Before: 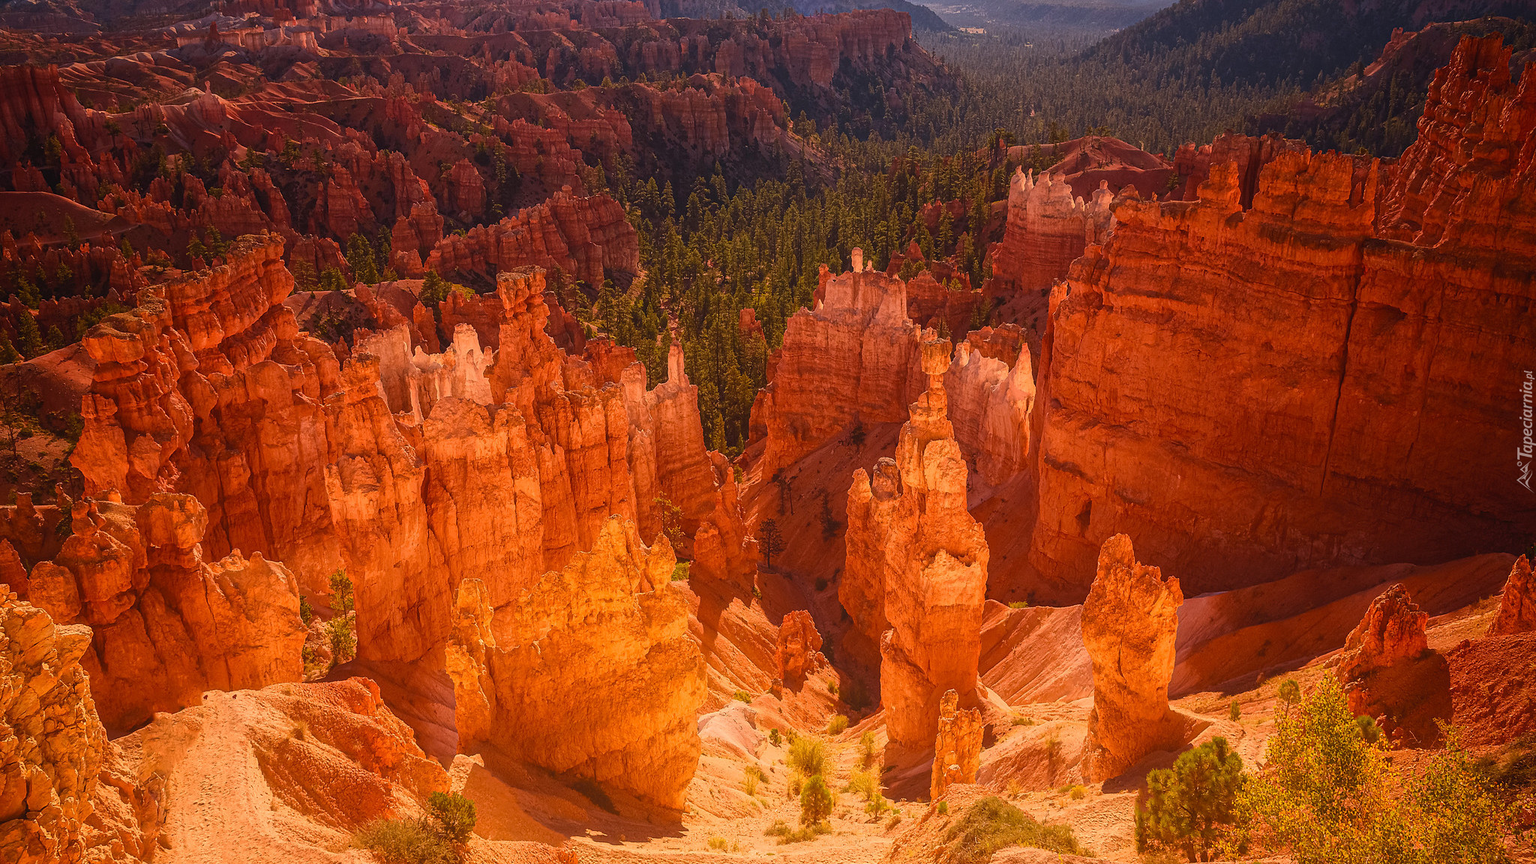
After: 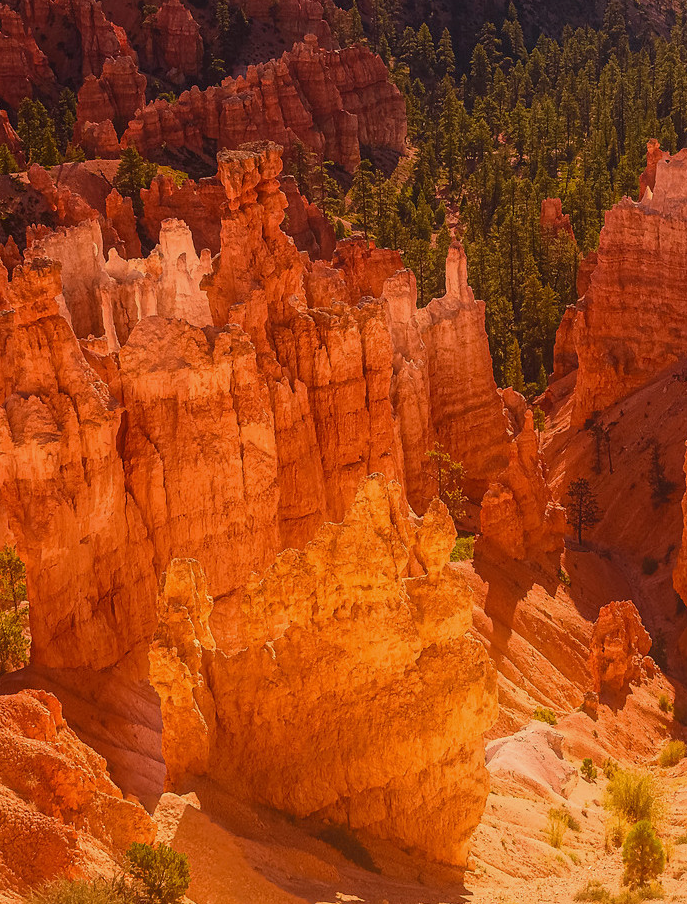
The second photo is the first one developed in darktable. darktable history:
exposure: exposure -0.151 EV, compensate highlight preservation false
crop and rotate: left 21.77%, top 18.528%, right 44.676%, bottom 2.997%
